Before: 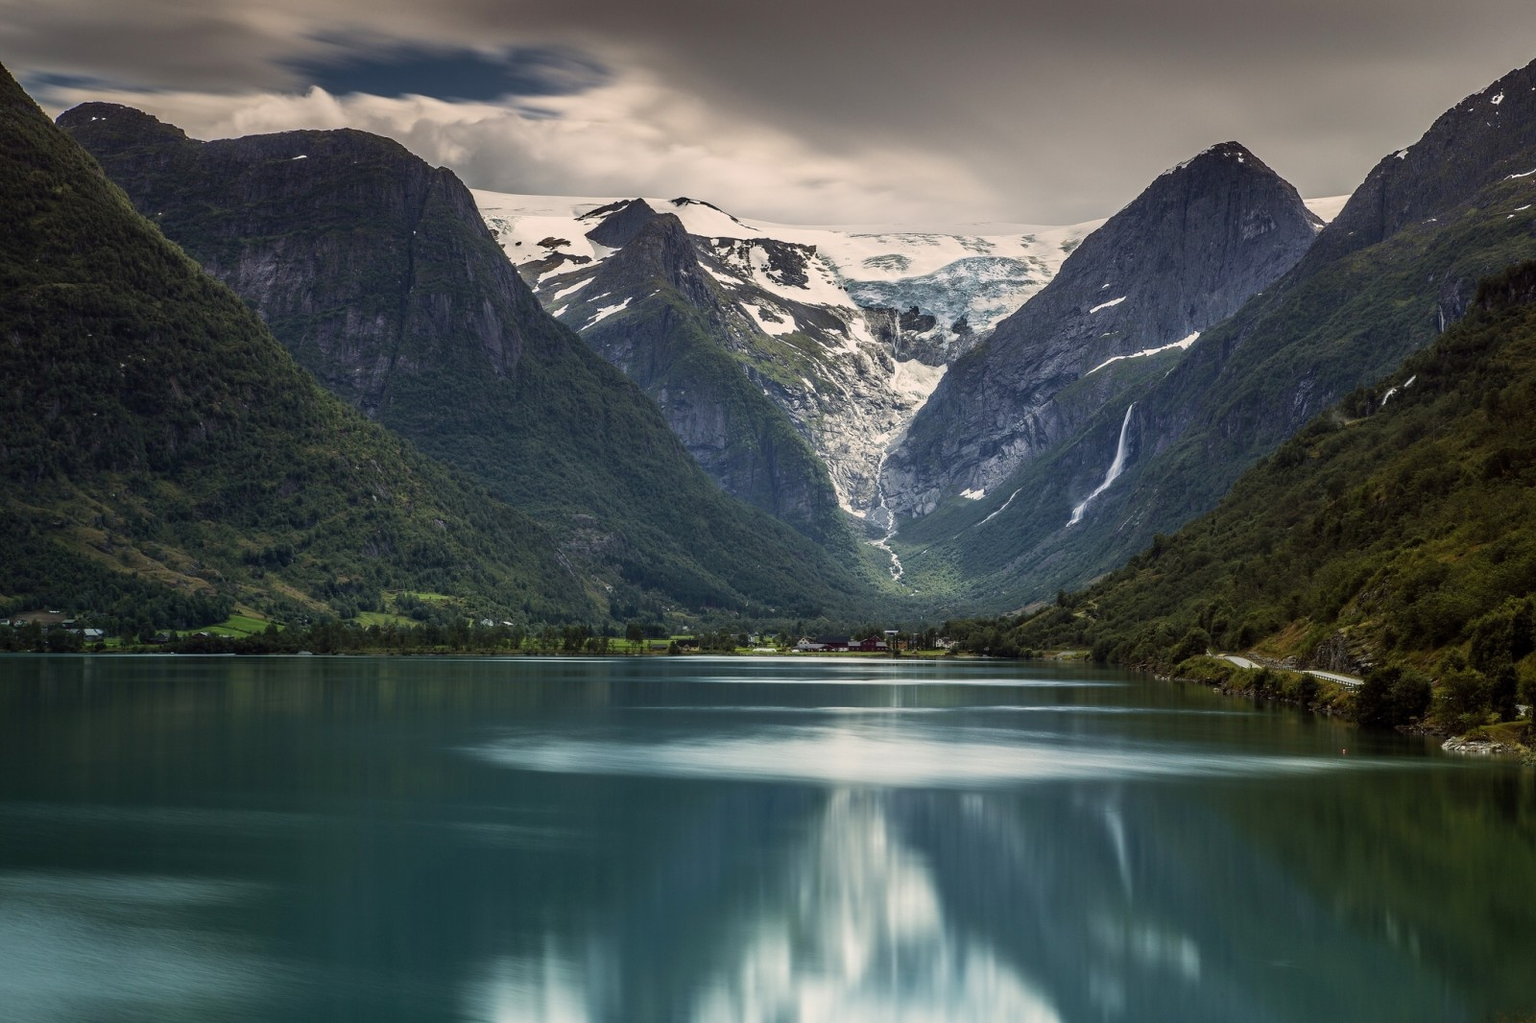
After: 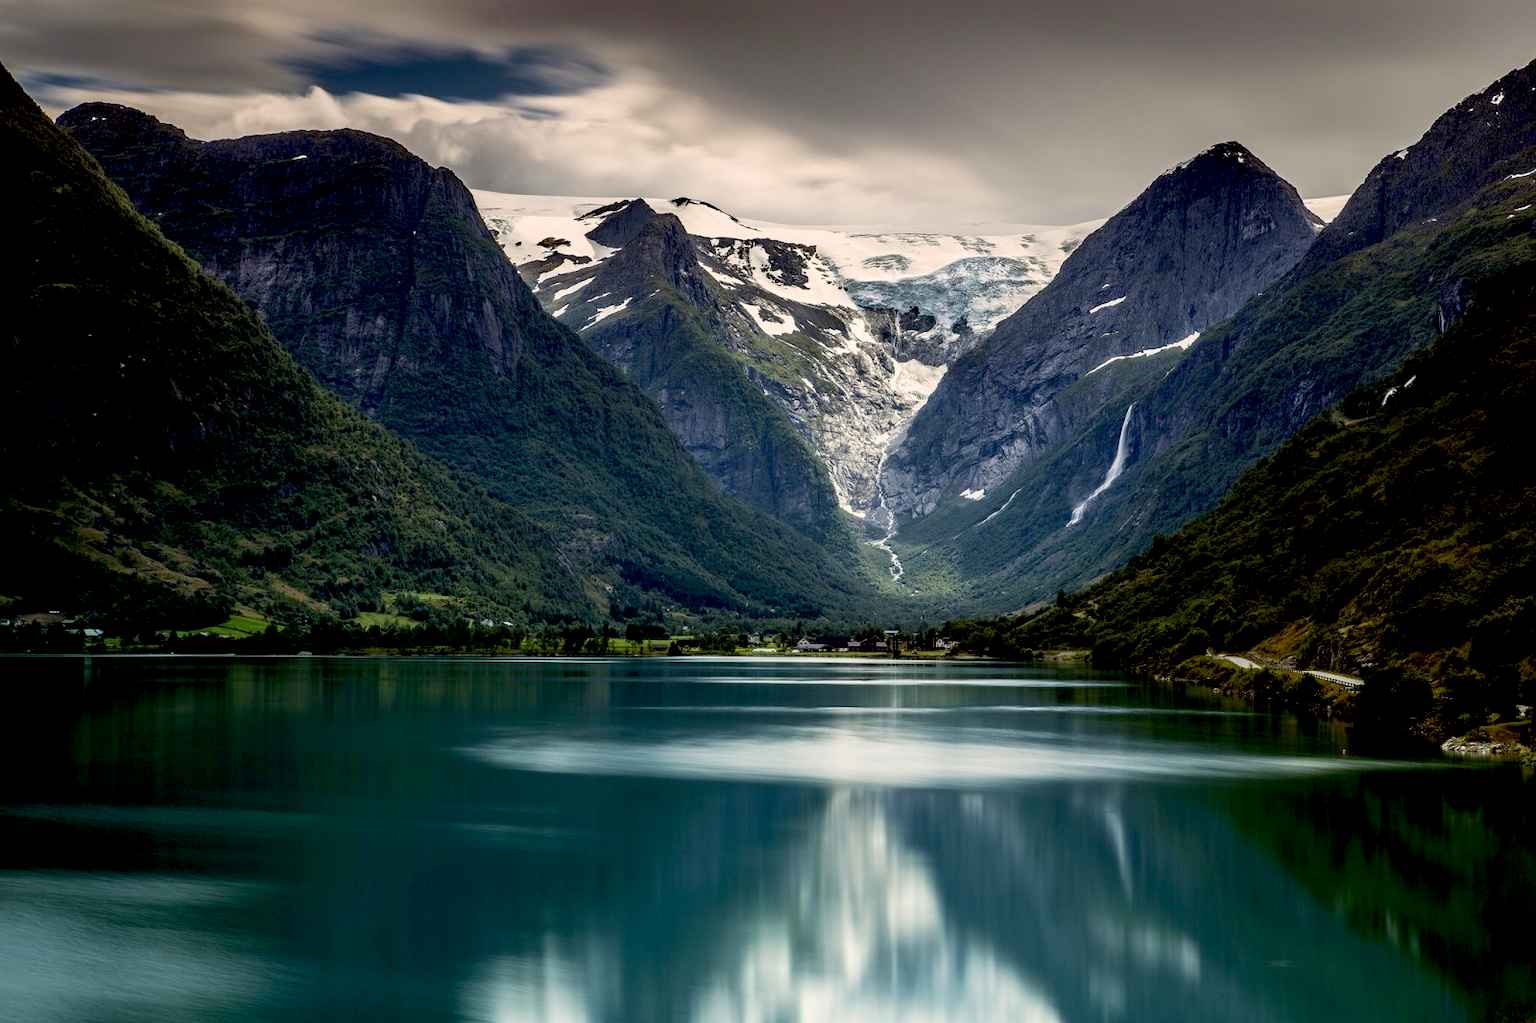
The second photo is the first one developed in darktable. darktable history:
exposure: black level correction 0.024, exposure 0.183 EV, compensate highlight preservation false
